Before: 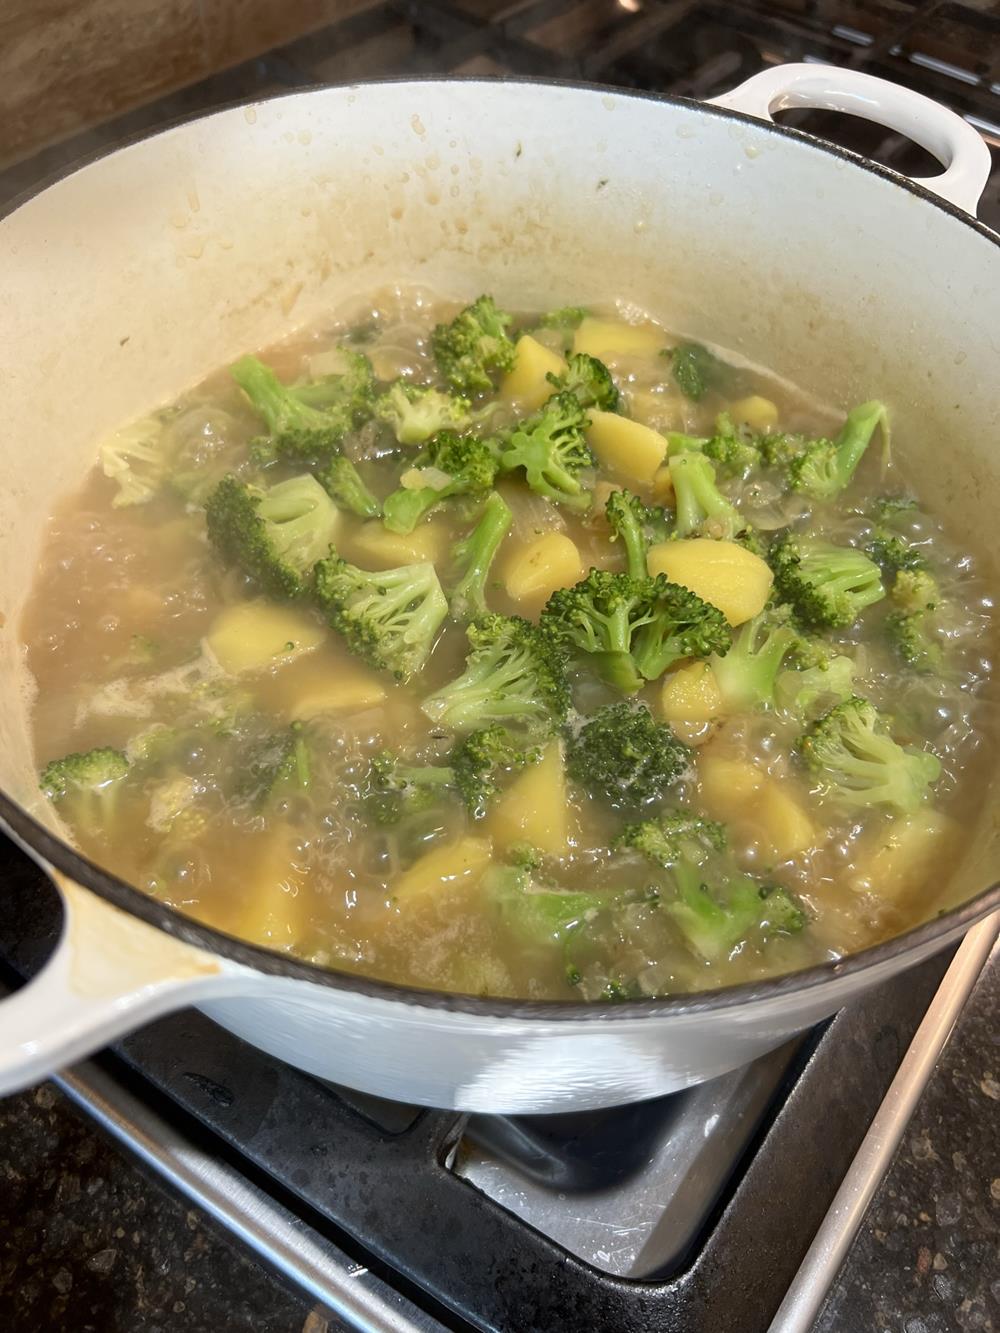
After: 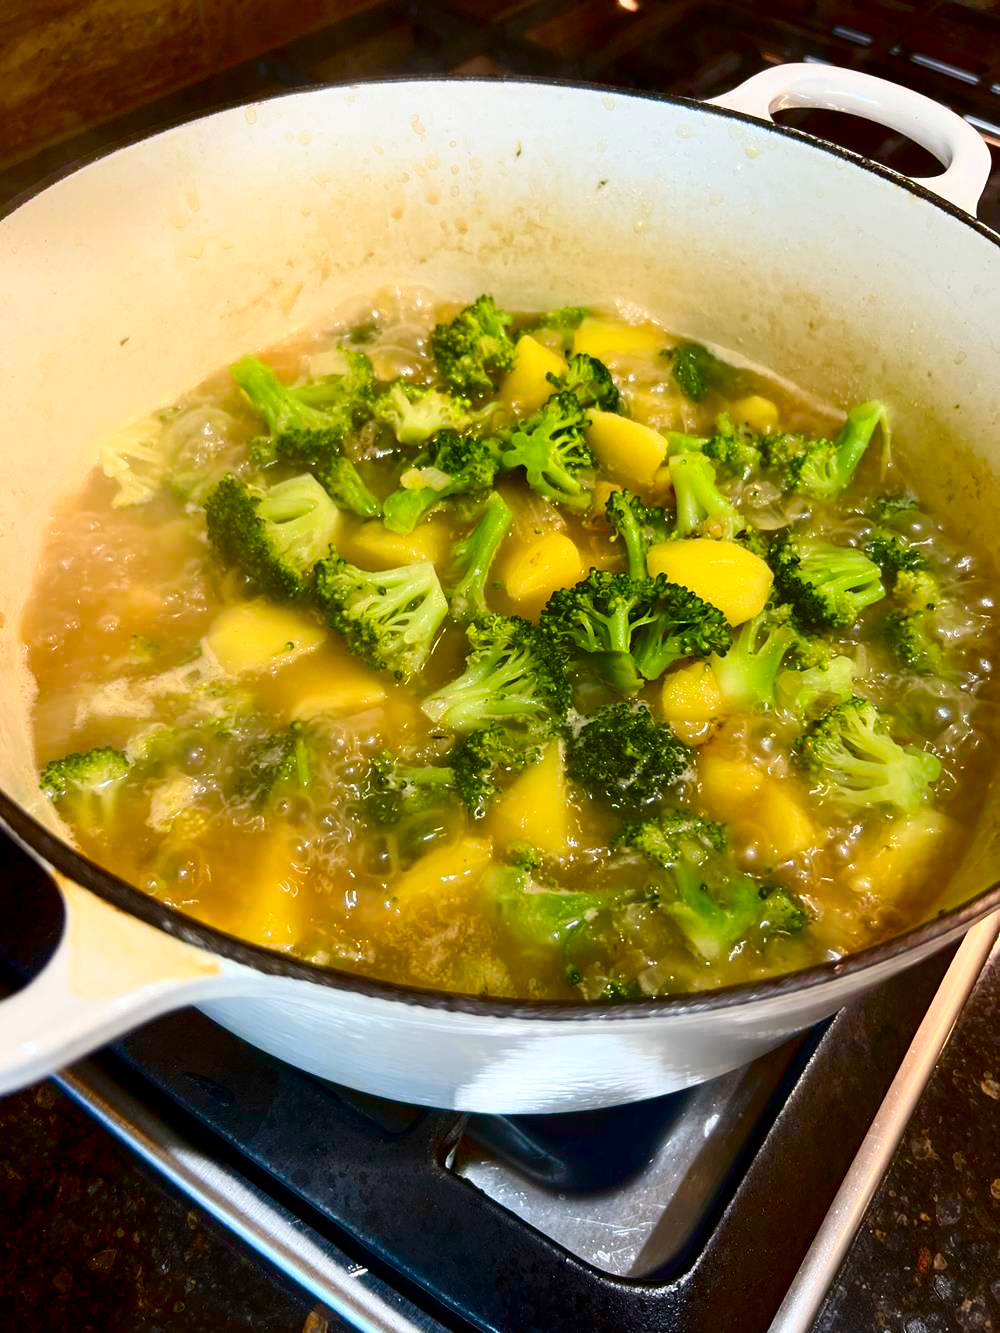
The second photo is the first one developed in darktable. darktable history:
color balance rgb: power › luminance 1.464%, linear chroma grading › shadows 31.697%, linear chroma grading › global chroma -2.353%, linear chroma grading › mid-tones 4.008%, perceptual saturation grading › global saturation 34.748%, perceptual saturation grading › highlights -25.576%, perceptual saturation grading › shadows 24.29%
contrast brightness saturation: contrast 0.306, brightness -0.084, saturation 0.168
